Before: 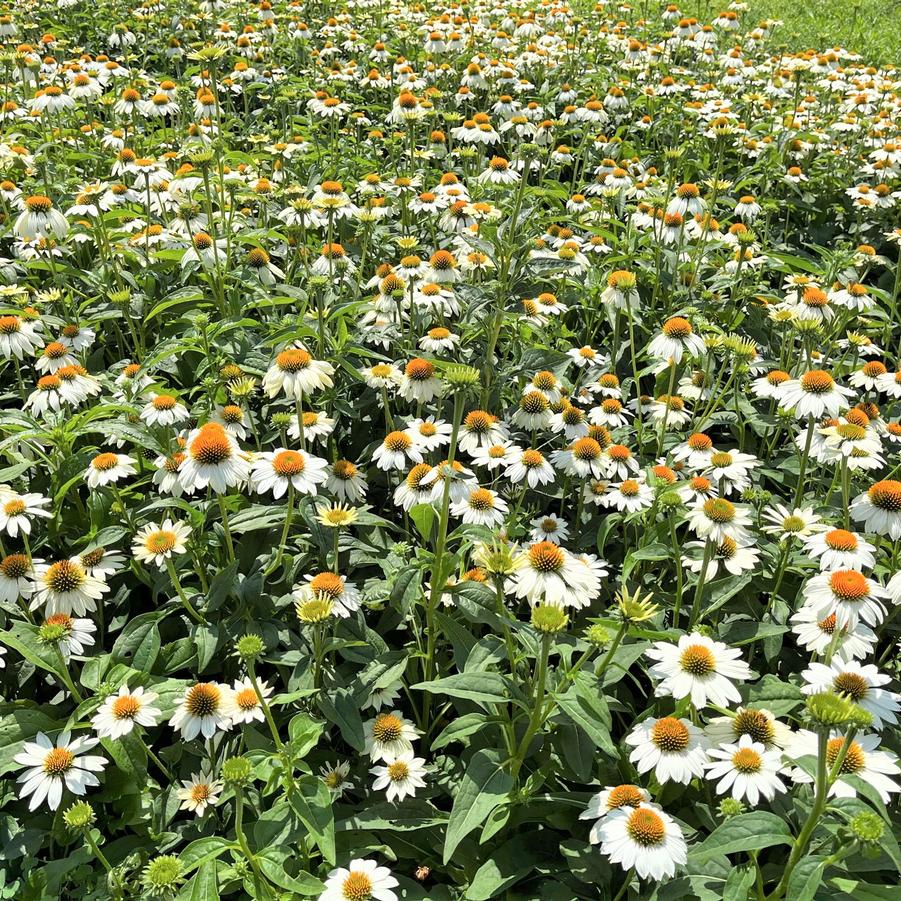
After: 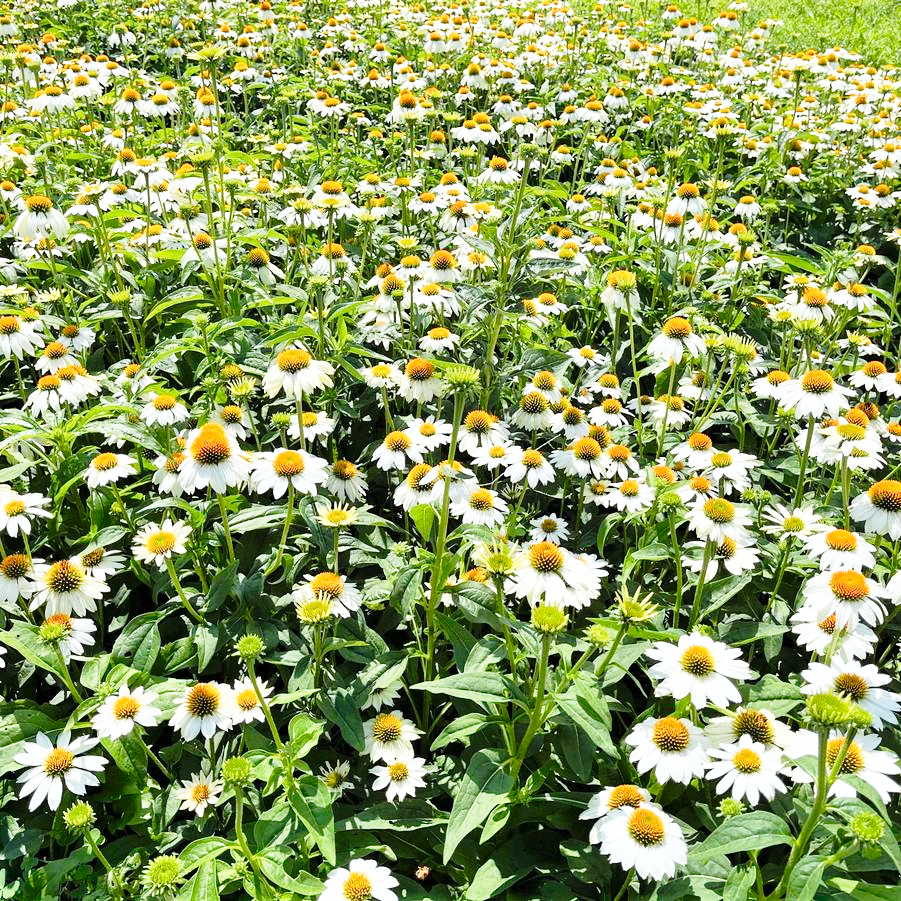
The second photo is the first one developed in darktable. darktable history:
base curve: curves: ch0 [(0, 0) (0.028, 0.03) (0.121, 0.232) (0.46, 0.748) (0.859, 0.968) (1, 1)], preserve colors none
contrast brightness saturation: saturation 0.13
white balance: red 0.983, blue 1.036
